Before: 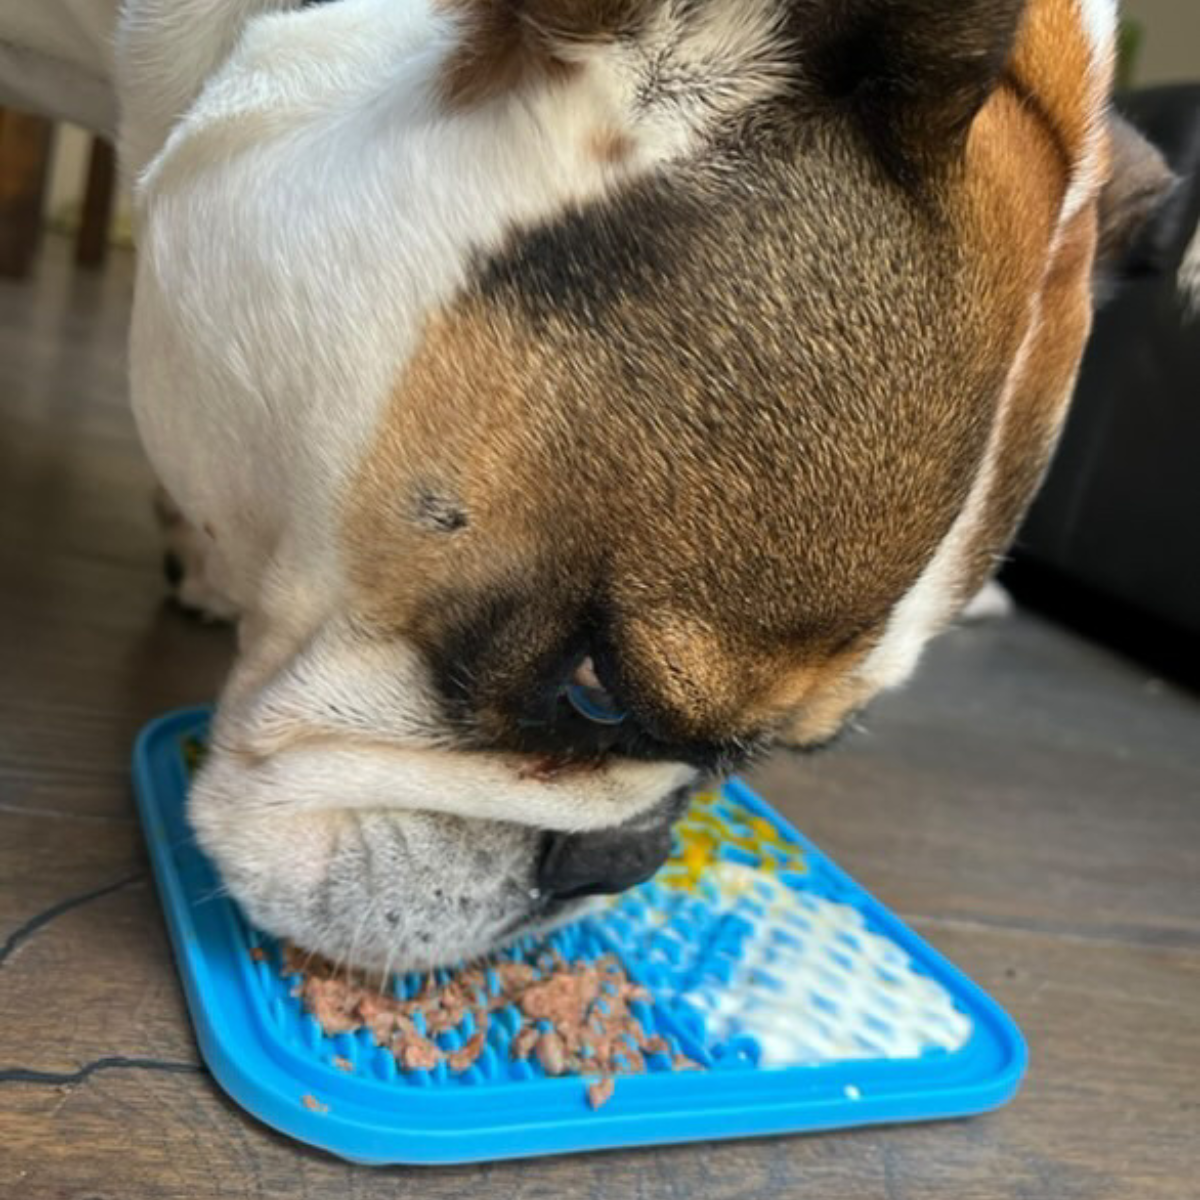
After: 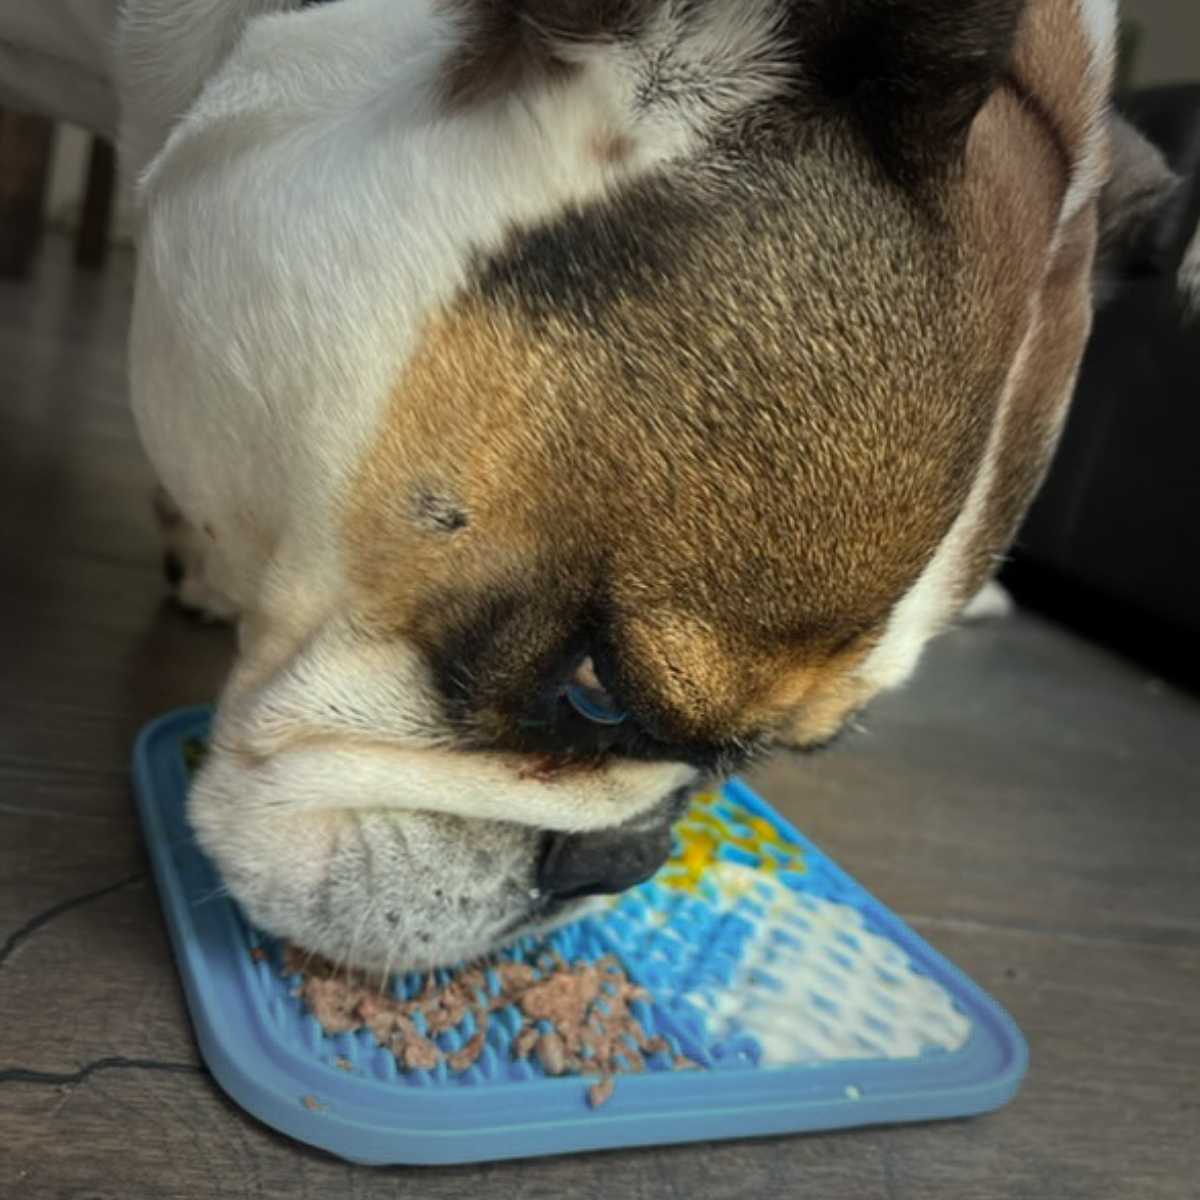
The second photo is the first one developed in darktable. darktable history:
vignetting: fall-off start 48.41%, automatic ratio true, width/height ratio 1.29, unbound false
color correction: highlights a* -4.28, highlights b* 6.53
